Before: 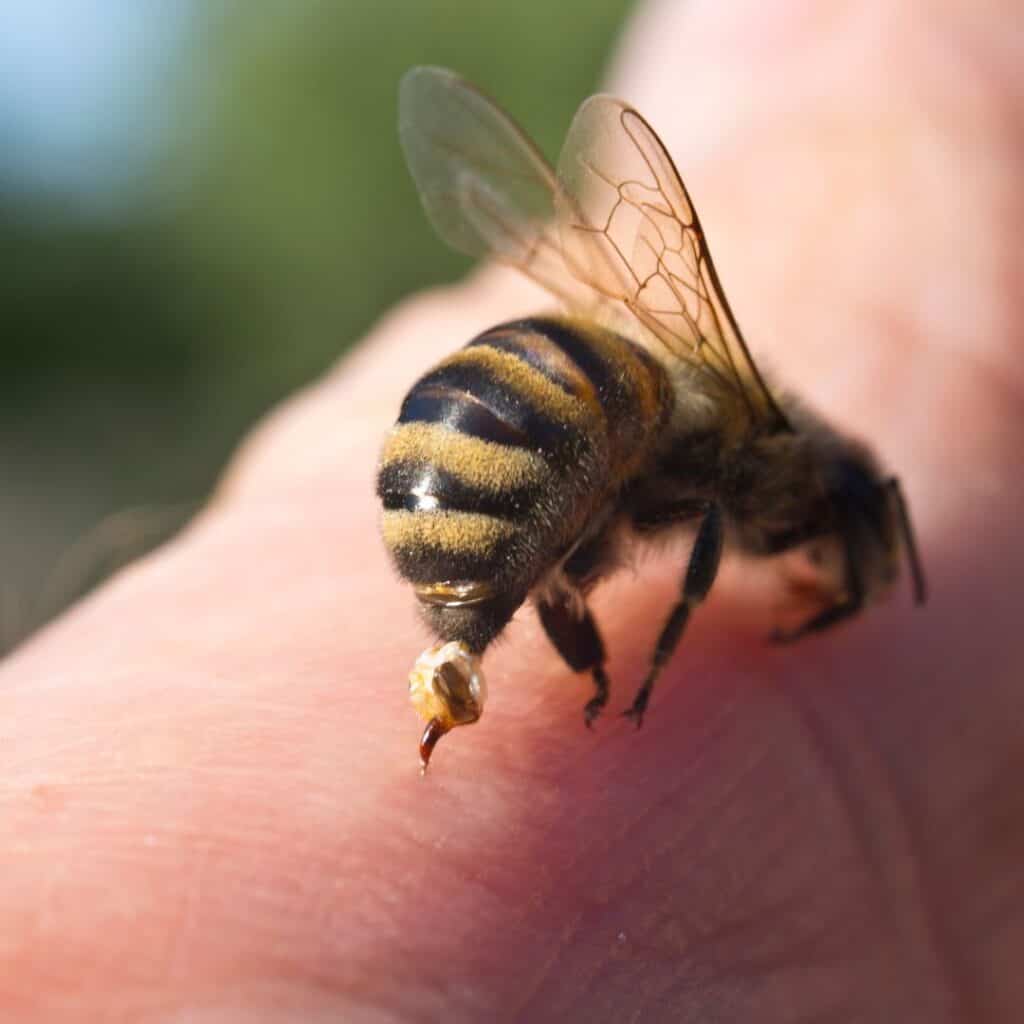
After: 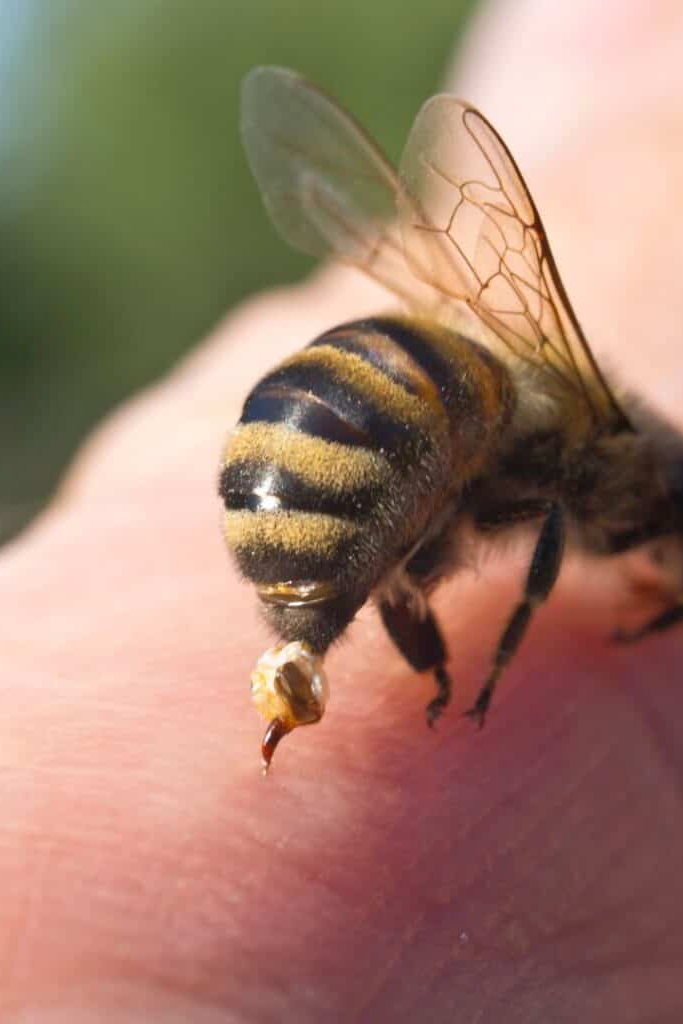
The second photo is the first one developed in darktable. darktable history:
crop and rotate: left 15.446%, right 17.836%
shadows and highlights: shadows 43.06, highlights 6.94
